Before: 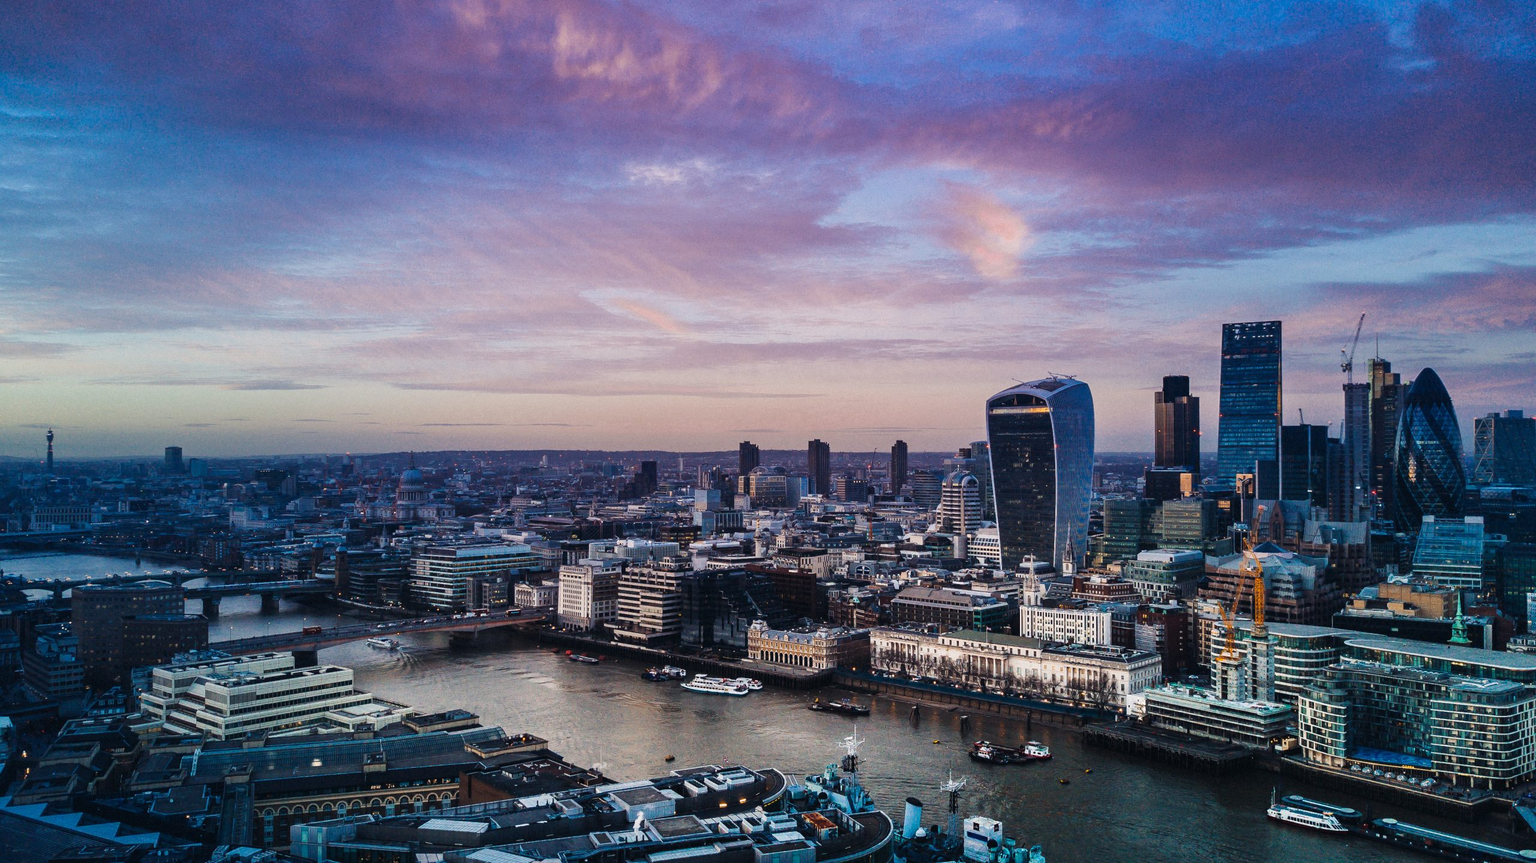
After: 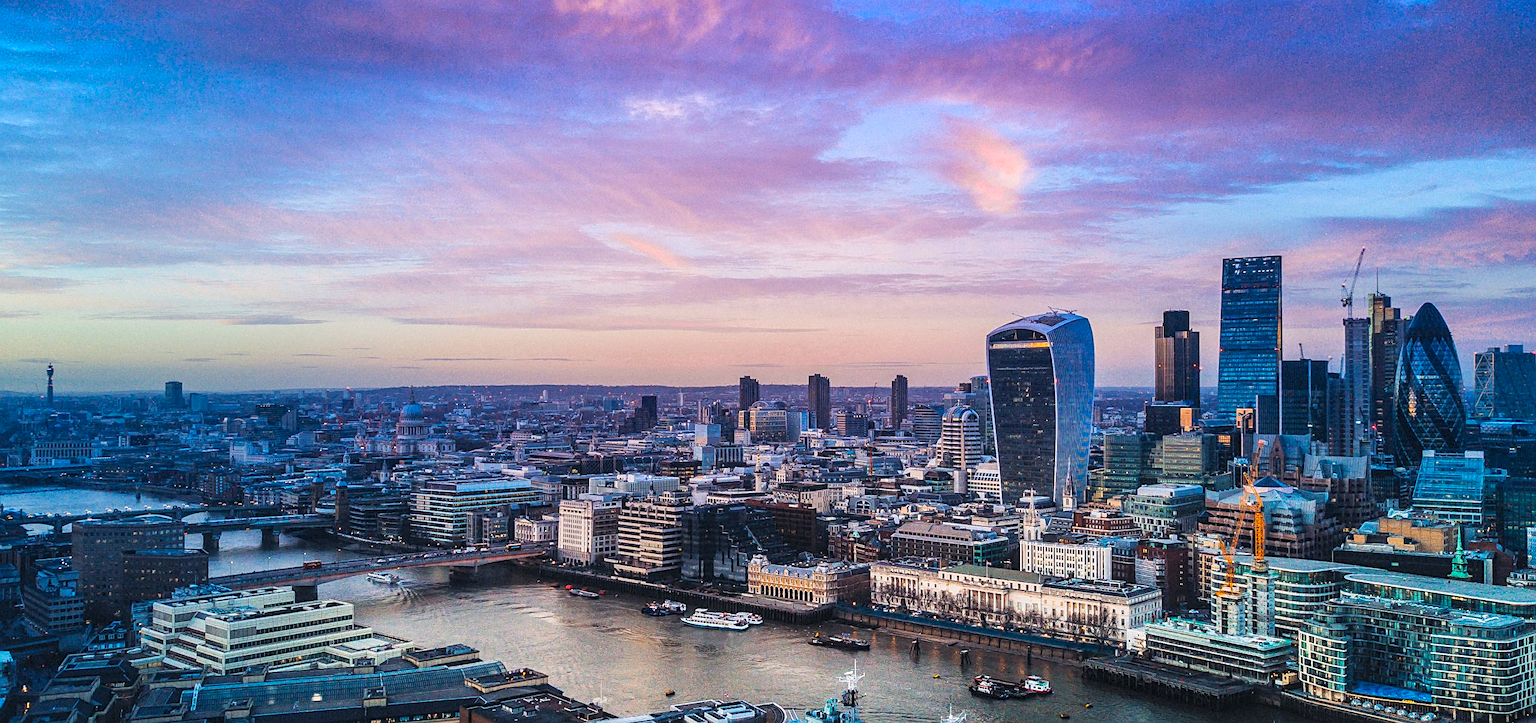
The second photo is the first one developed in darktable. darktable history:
contrast brightness saturation: contrast 0.07, brightness 0.18, saturation 0.4
crop: top 7.625%, bottom 8.027%
sharpen: on, module defaults
local contrast: on, module defaults
